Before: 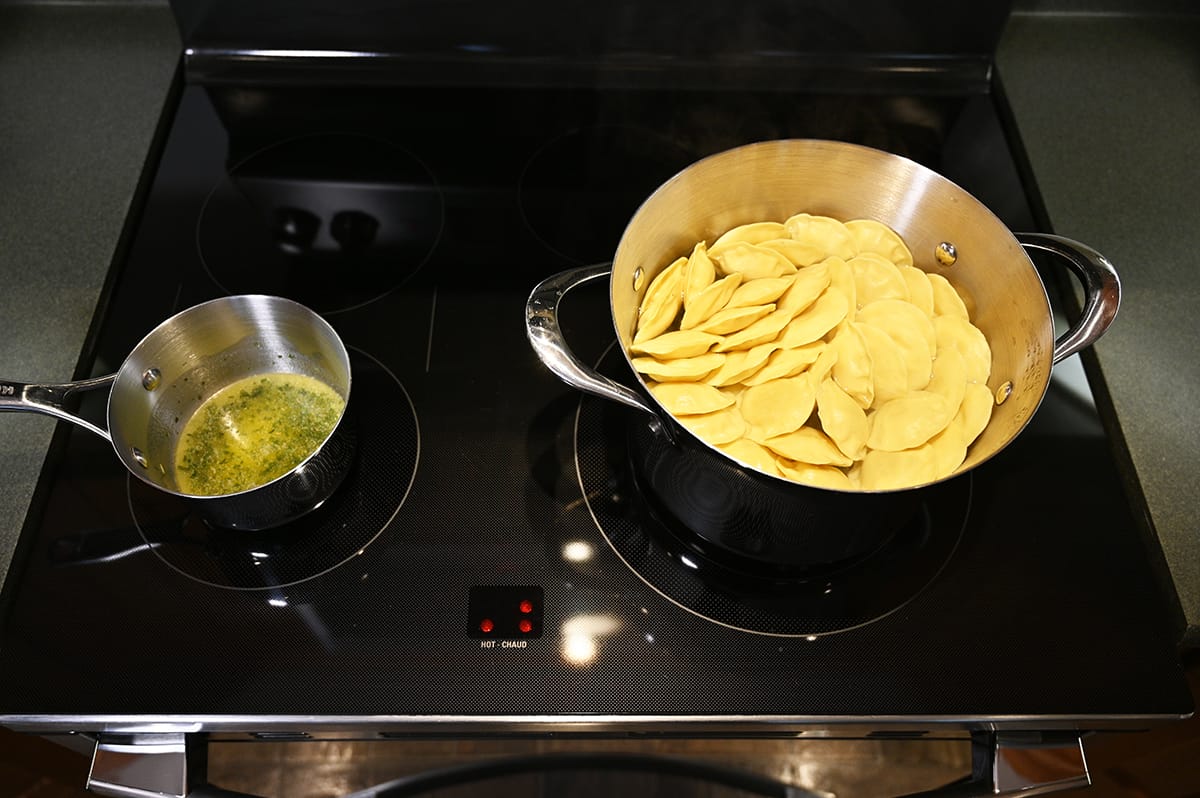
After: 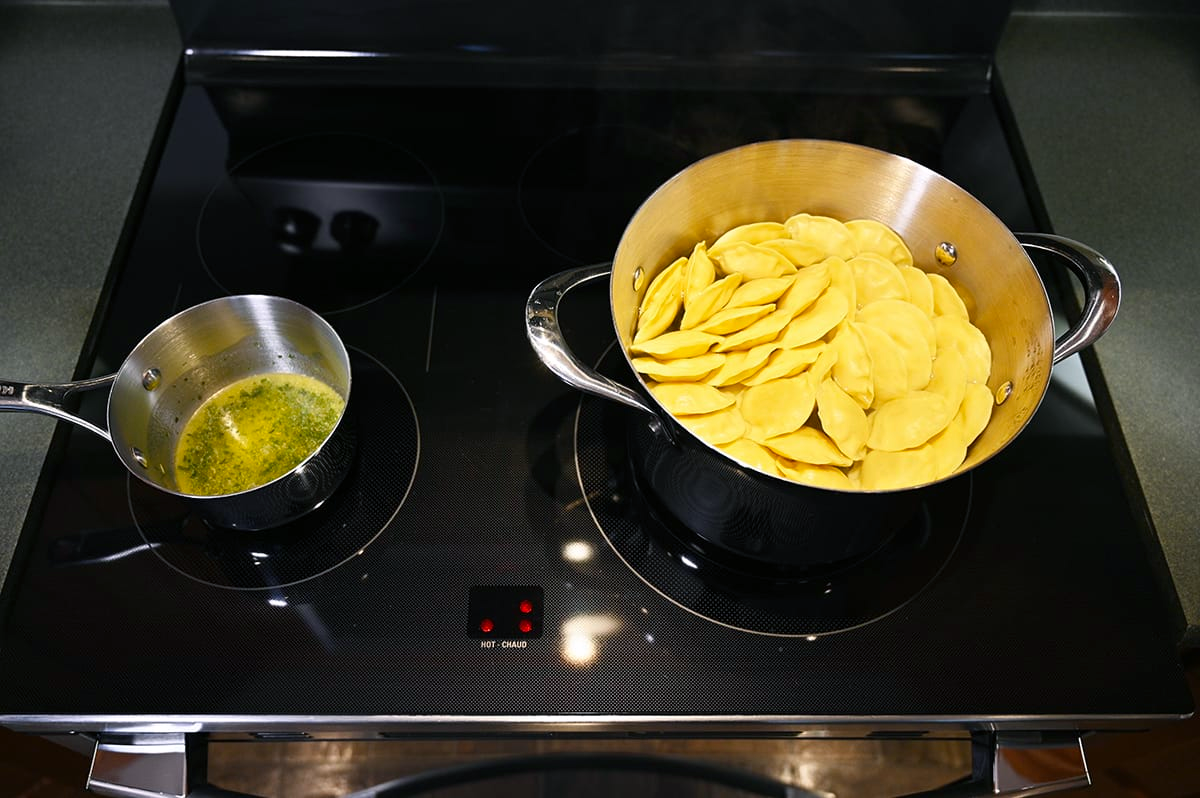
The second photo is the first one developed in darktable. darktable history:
color balance rgb: power › chroma 0.983%, power › hue 253.67°, perceptual saturation grading › global saturation 19.527%
